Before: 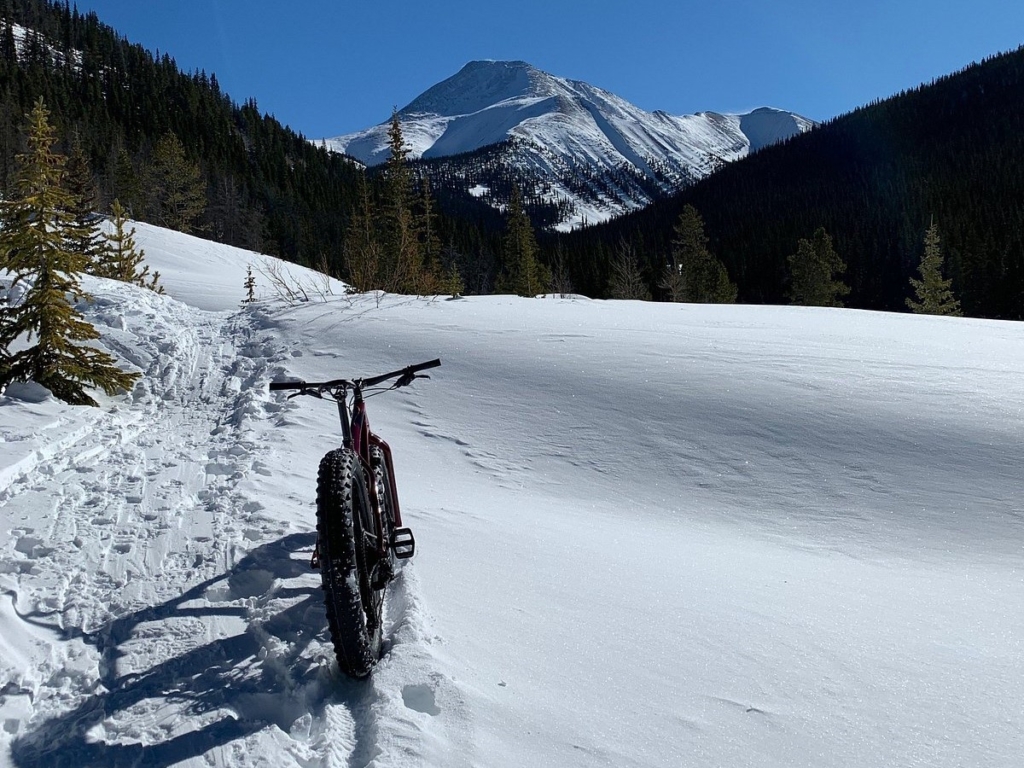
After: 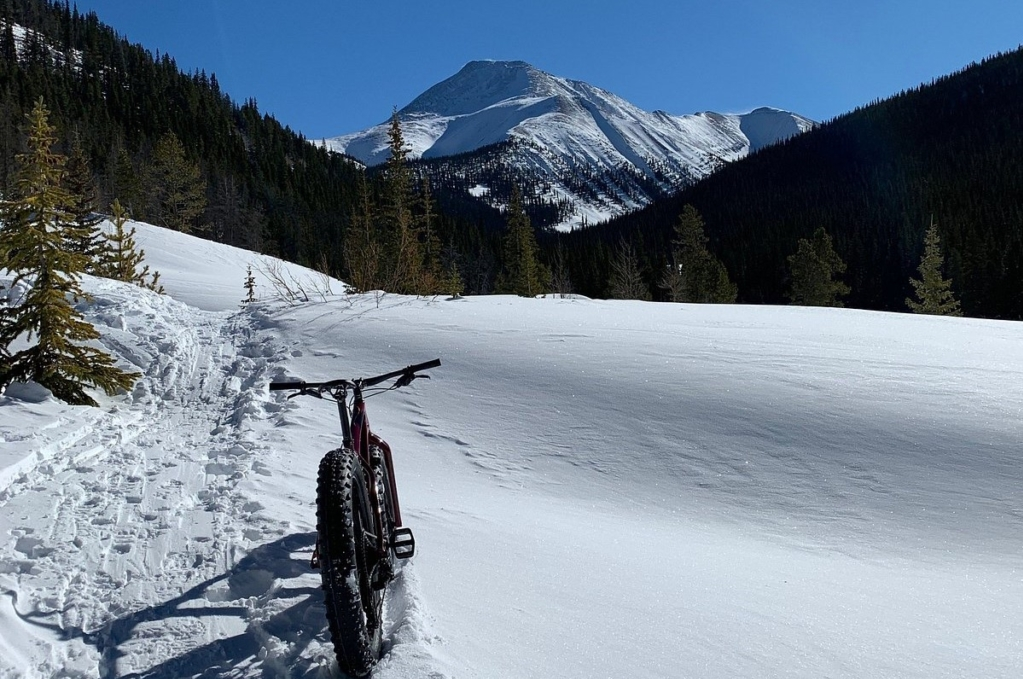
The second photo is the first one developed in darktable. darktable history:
crop and rotate: top 0%, bottom 11.49%
